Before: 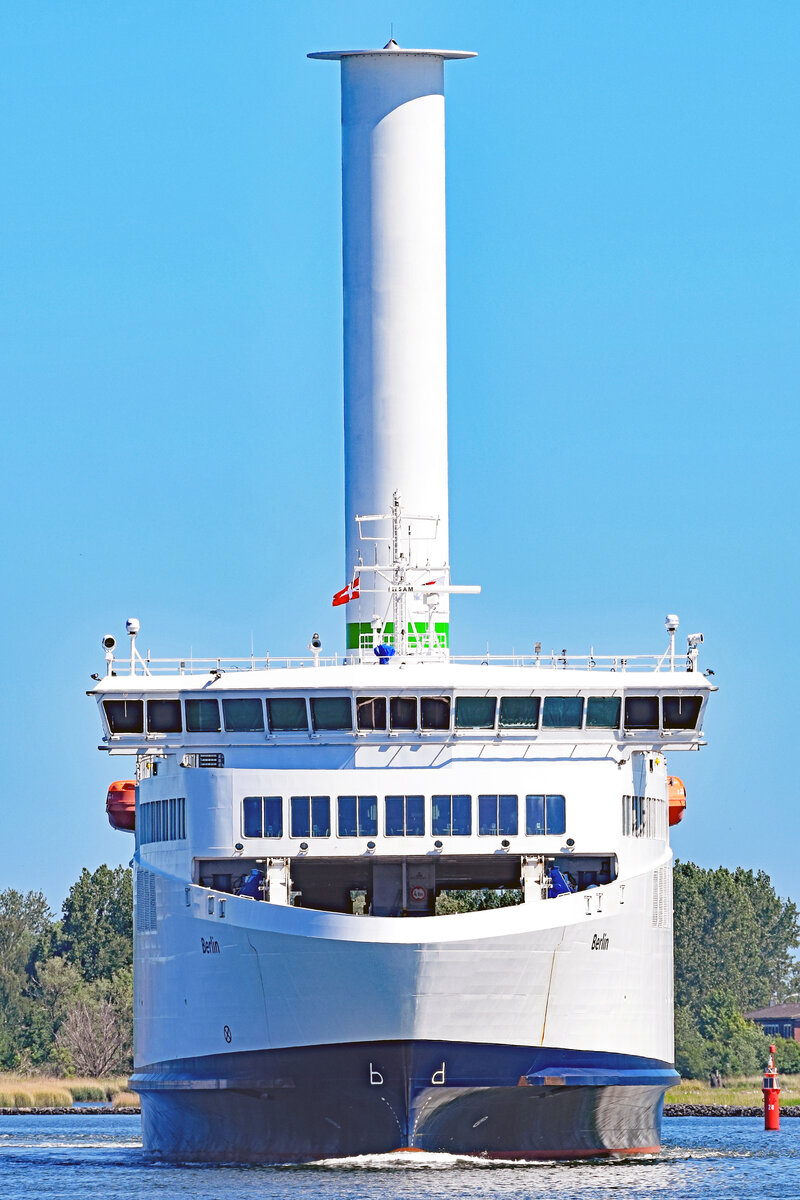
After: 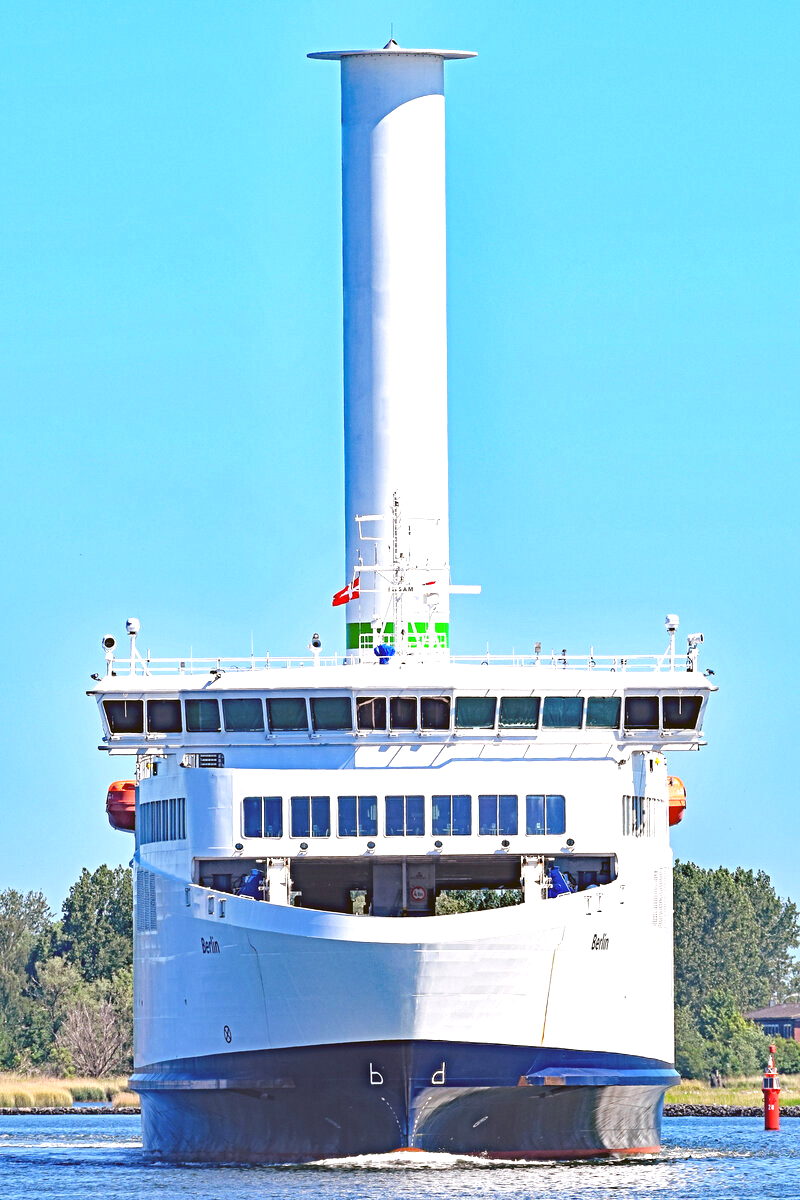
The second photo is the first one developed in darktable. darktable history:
exposure: black level correction 0, exposure 0.5 EV, compensate highlight preservation false
local contrast: mode bilateral grid, contrast 19, coarseness 51, detail 119%, midtone range 0.2
